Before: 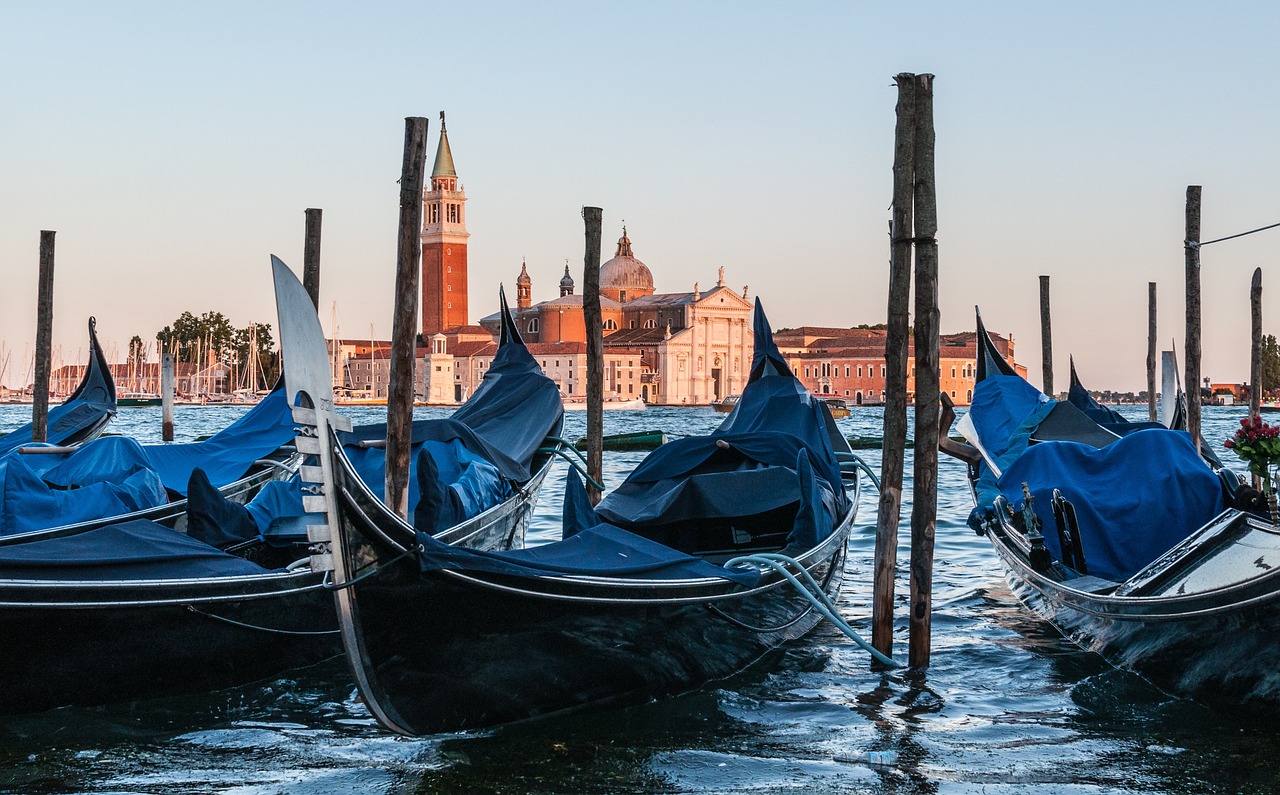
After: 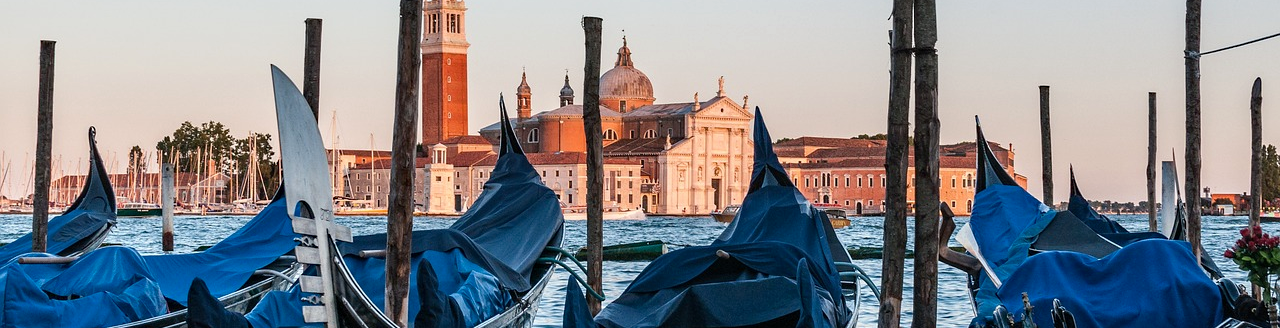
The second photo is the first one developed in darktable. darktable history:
crop and rotate: top 23.917%, bottom 34.706%
haze removal: compatibility mode true
